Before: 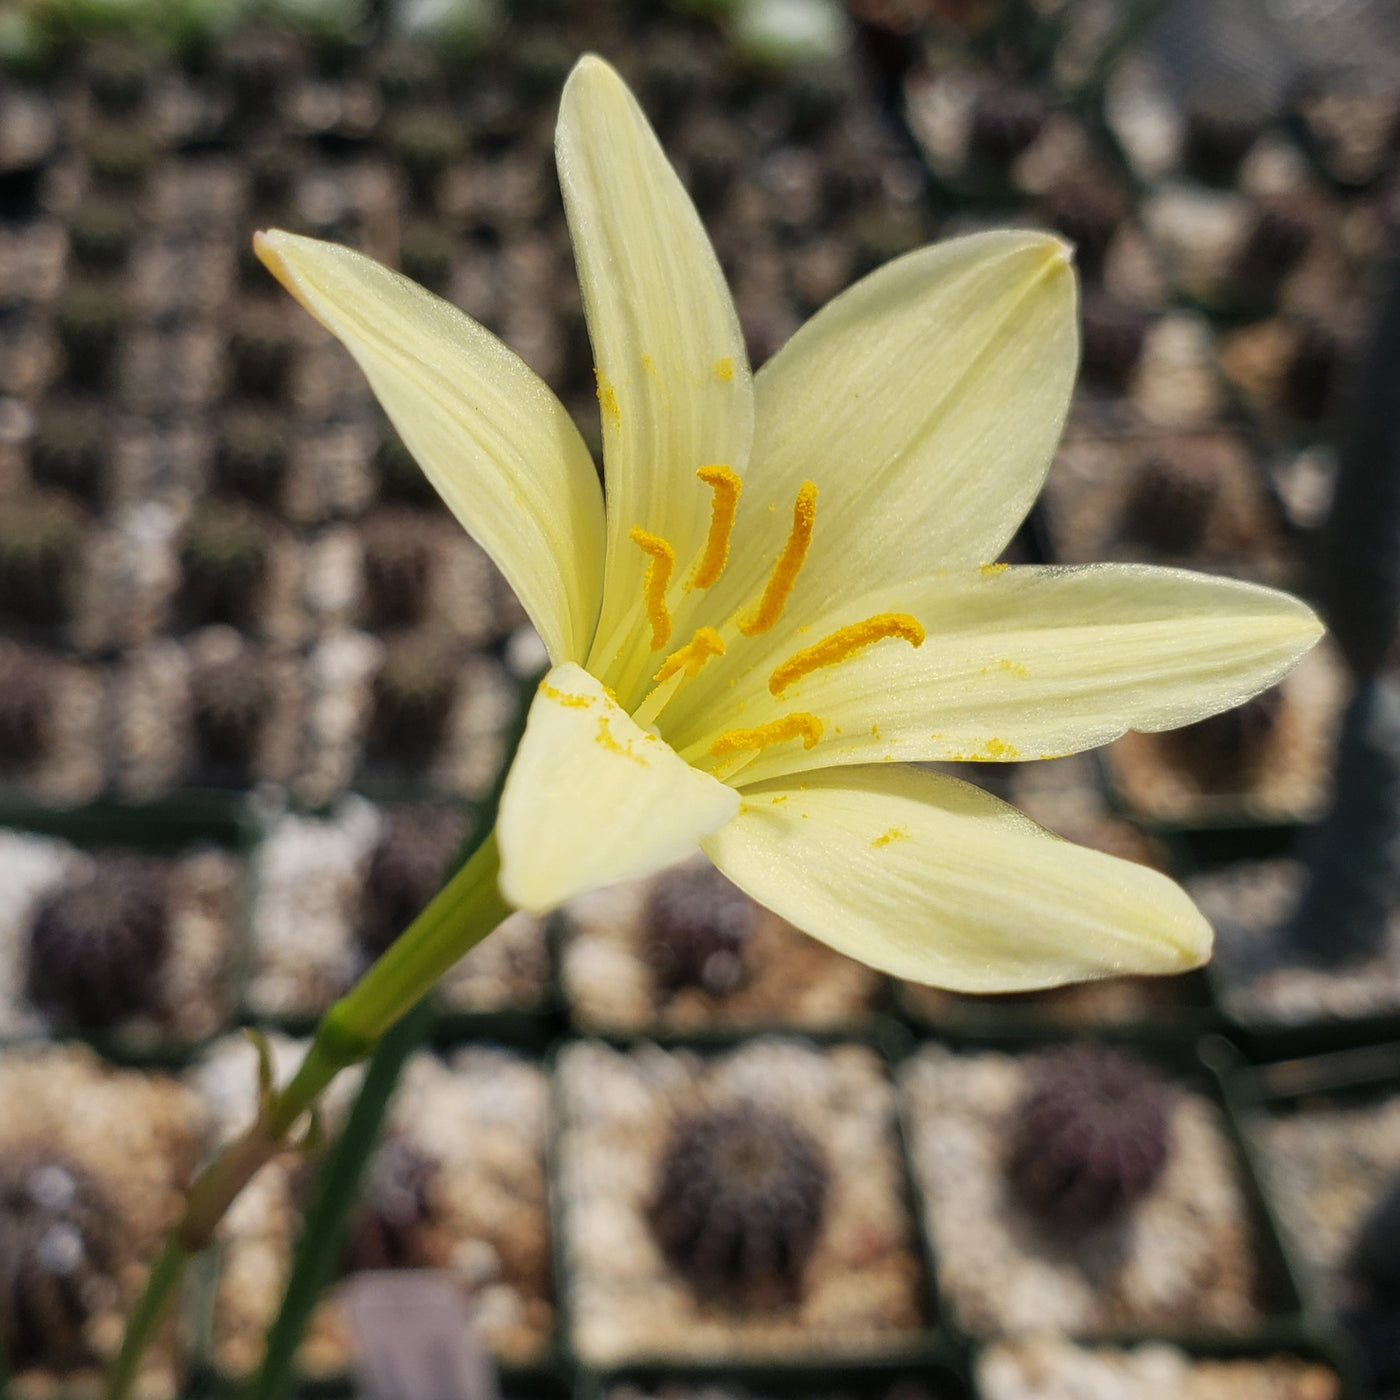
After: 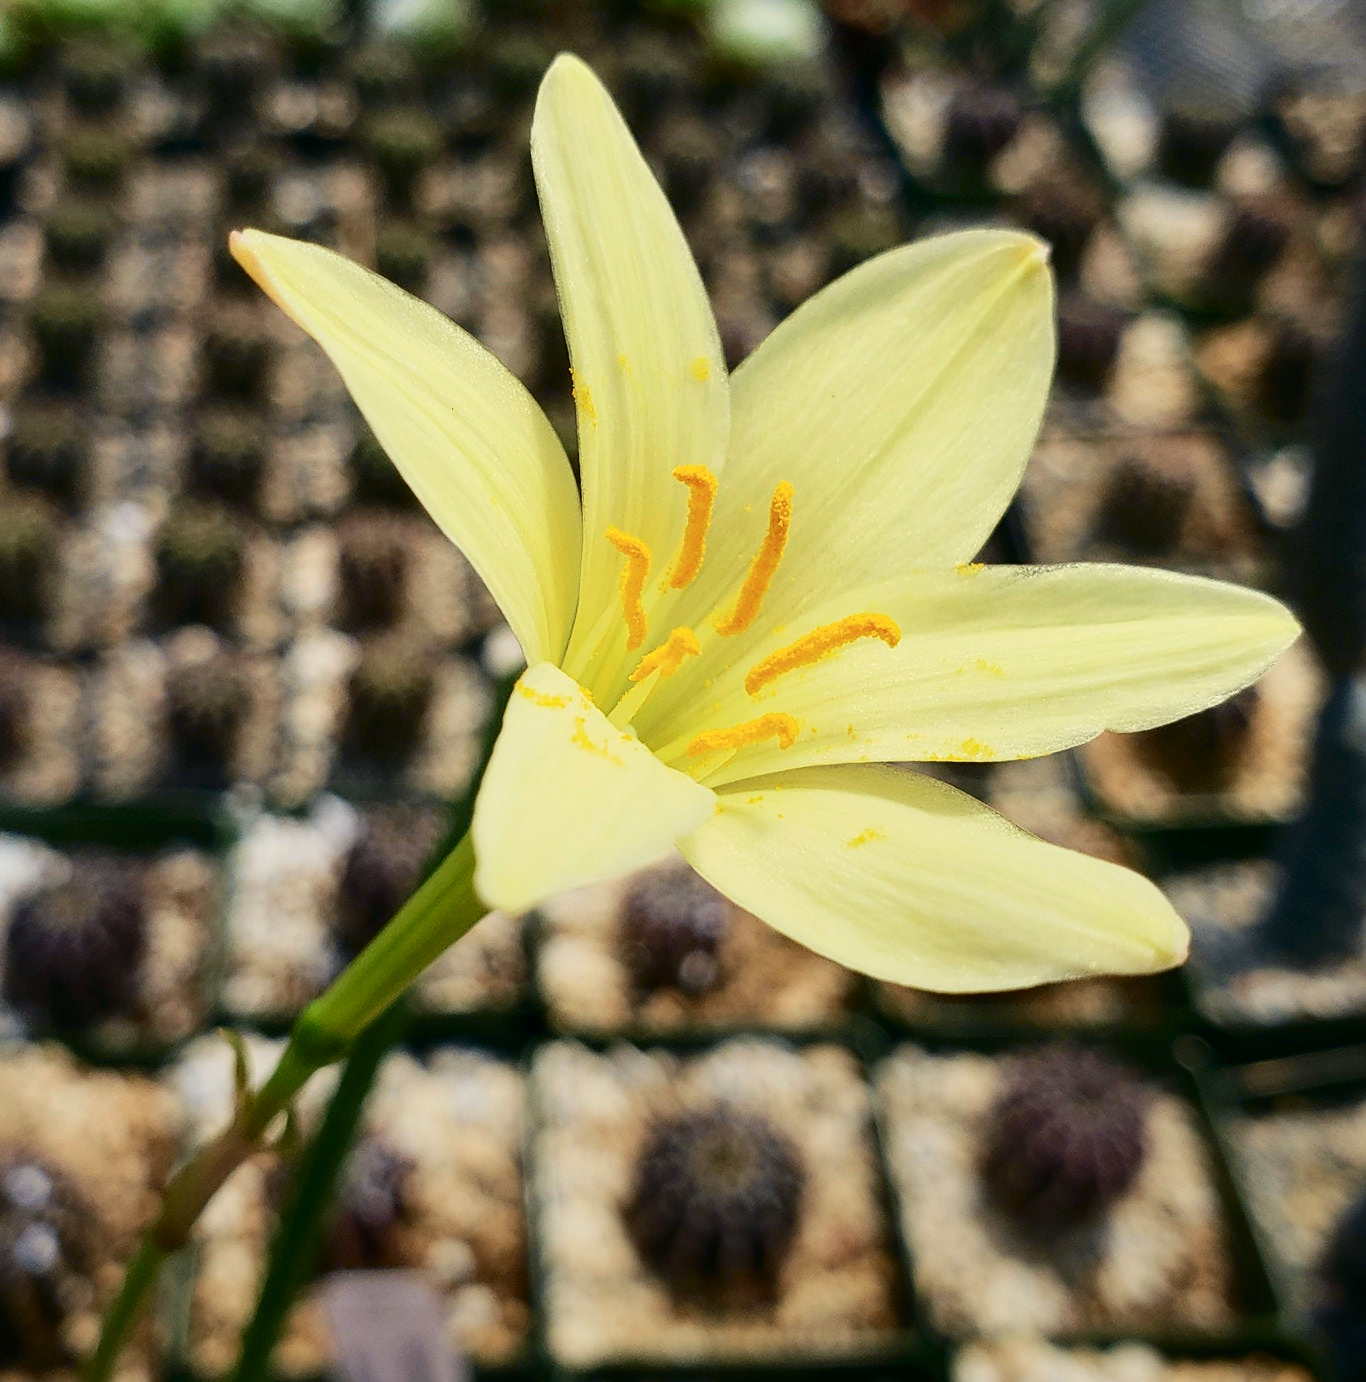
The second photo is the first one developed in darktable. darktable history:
graduated density: rotation -180°, offset 27.42
crop and rotate: left 1.774%, right 0.633%, bottom 1.28%
exposure: compensate exposure bias true, compensate highlight preservation false
tone curve: curves: ch0 [(0, 0) (0.114, 0.083) (0.291, 0.3) (0.447, 0.535) (0.602, 0.712) (0.772, 0.864) (0.999, 0.978)]; ch1 [(0, 0) (0.389, 0.352) (0.458, 0.433) (0.486, 0.474) (0.509, 0.505) (0.535, 0.541) (0.555, 0.557) (0.677, 0.724) (1, 1)]; ch2 [(0, 0) (0.369, 0.388) (0.449, 0.431) (0.501, 0.5) (0.528, 0.552) (0.561, 0.596) (0.697, 0.721) (1, 1)], color space Lab, independent channels, preserve colors none
sharpen: radius 1.864, amount 0.398, threshold 1.271
tone equalizer: on, module defaults
